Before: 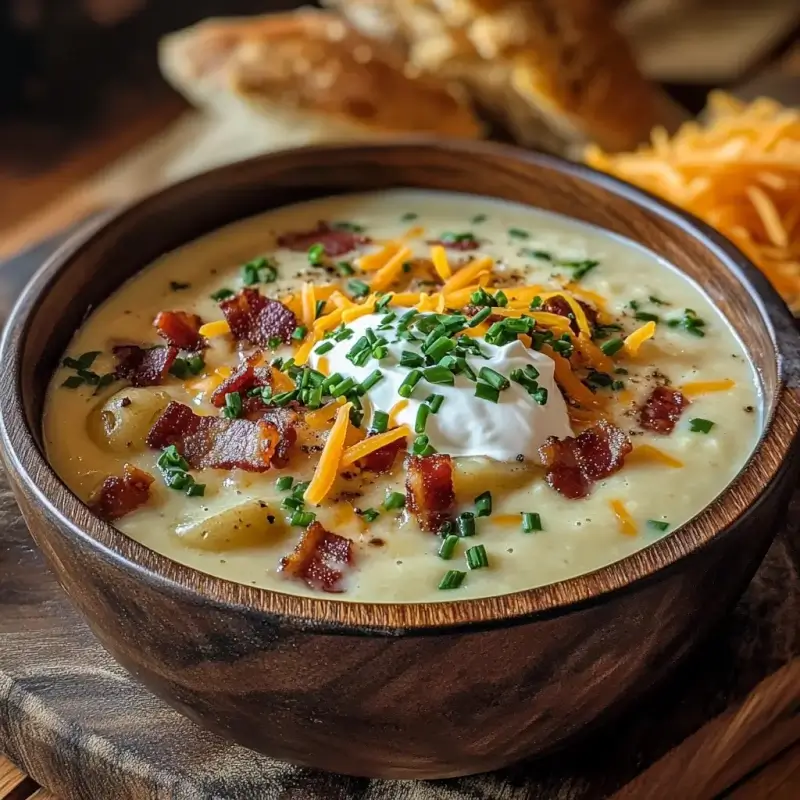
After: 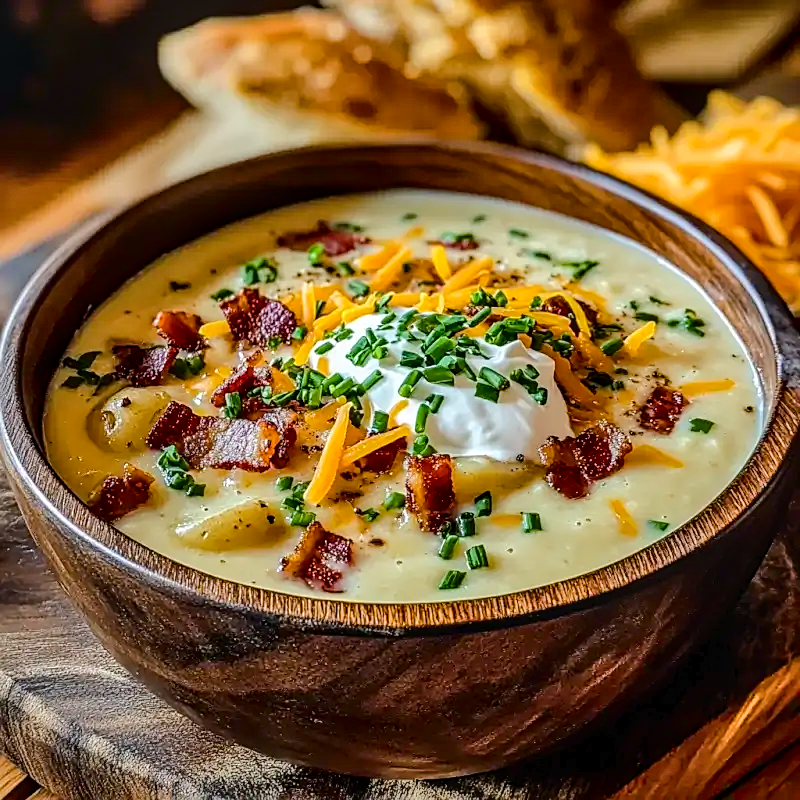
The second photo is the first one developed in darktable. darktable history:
shadows and highlights: shadows 52.87, highlights color adjustment 56.36%, soften with gaussian
local contrast: on, module defaults
sharpen: on, module defaults
tone curve: curves: ch0 [(0, 0) (0.003, 0.012) (0.011, 0.014) (0.025, 0.019) (0.044, 0.028) (0.069, 0.039) (0.1, 0.056) (0.136, 0.093) (0.177, 0.147) (0.224, 0.214) (0.277, 0.29) (0.335, 0.381) (0.399, 0.476) (0.468, 0.557) (0.543, 0.635) (0.623, 0.697) (0.709, 0.764) (0.801, 0.831) (0.898, 0.917) (1, 1)], color space Lab, independent channels, preserve colors none
color balance rgb: linear chroma grading › global chroma 14.534%, perceptual saturation grading › global saturation 20%, perceptual saturation grading › highlights -25.06%, perceptual saturation grading › shadows 25.184%
